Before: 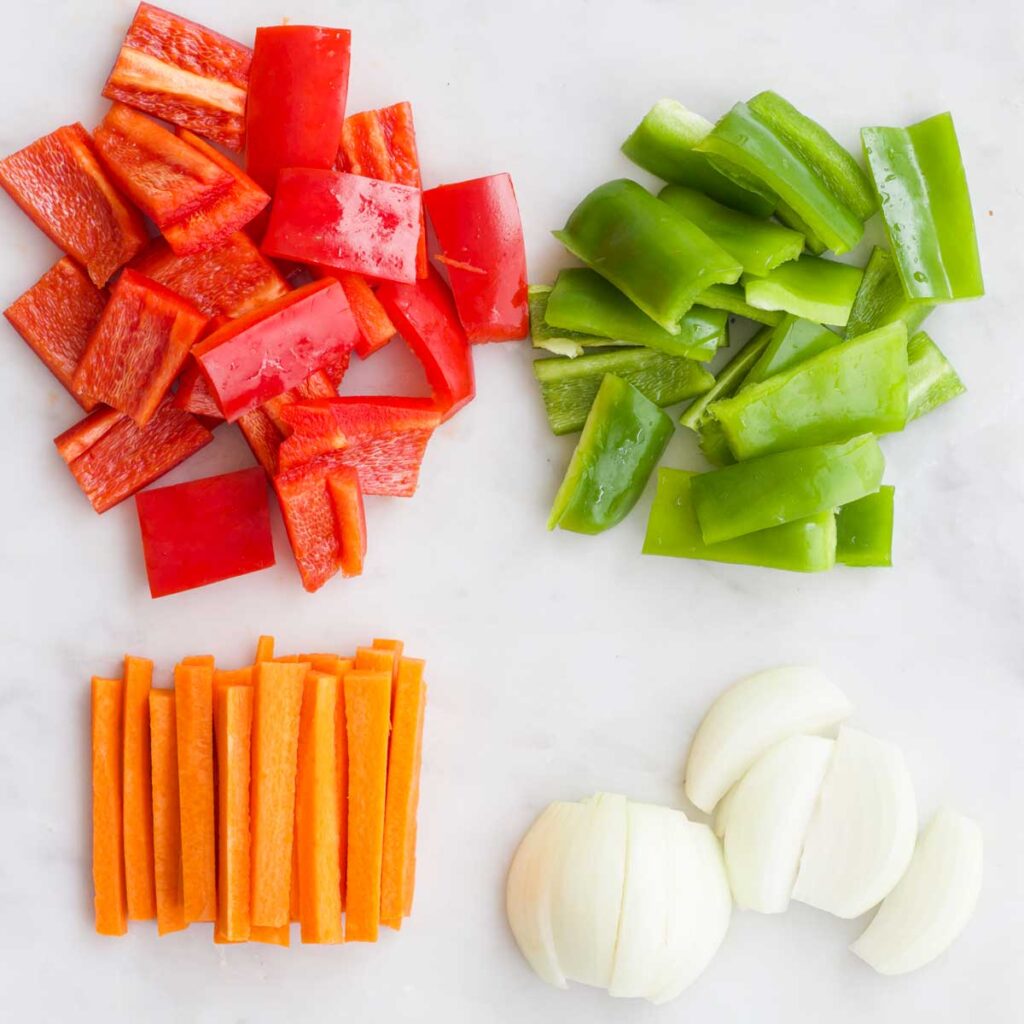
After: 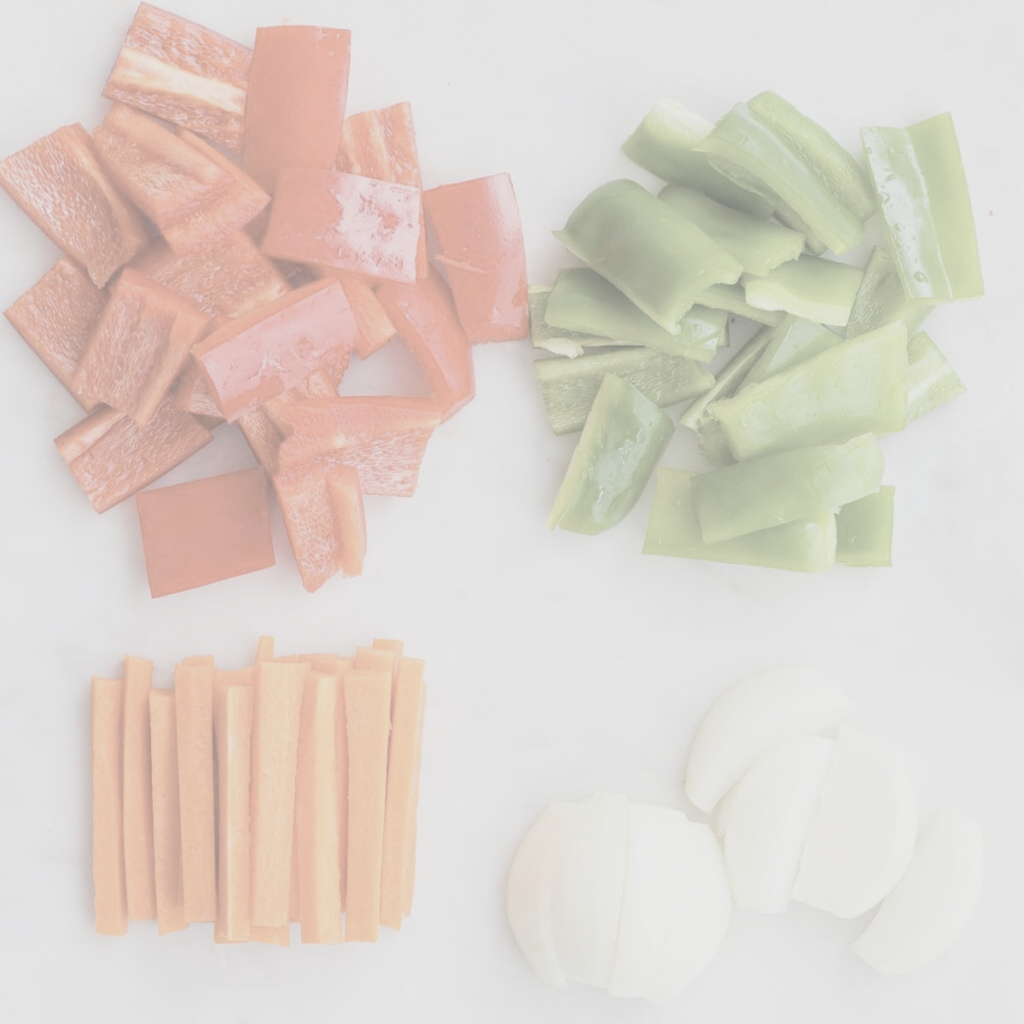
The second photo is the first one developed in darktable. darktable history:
white balance: emerald 1
contrast brightness saturation: contrast -0.32, brightness 0.75, saturation -0.78
